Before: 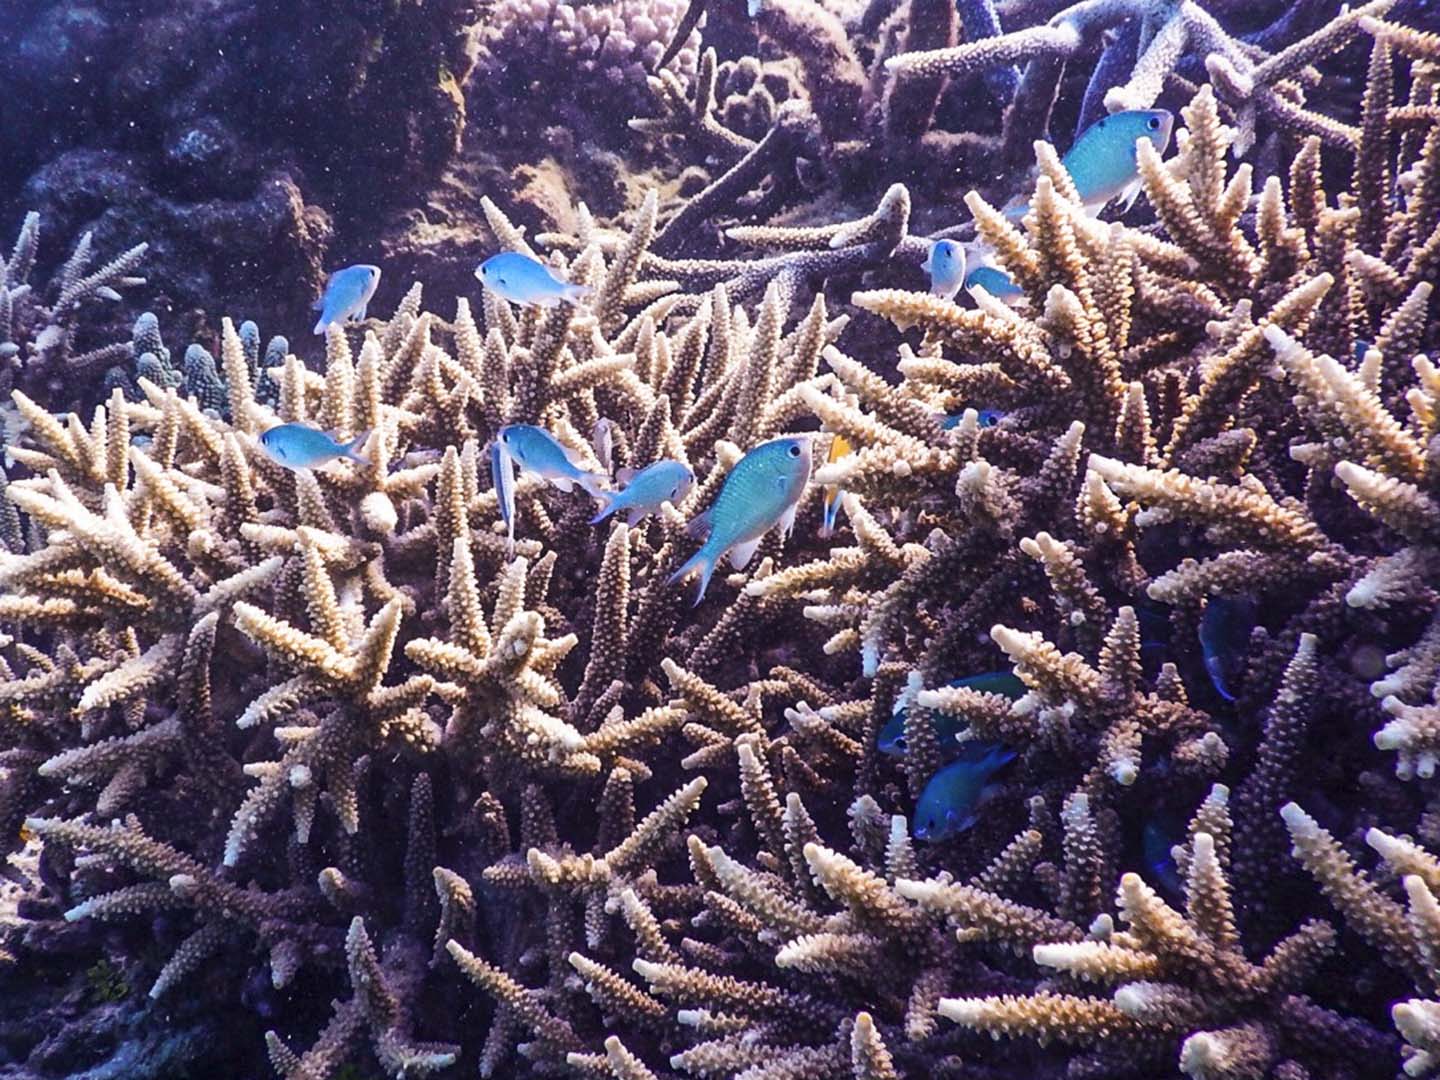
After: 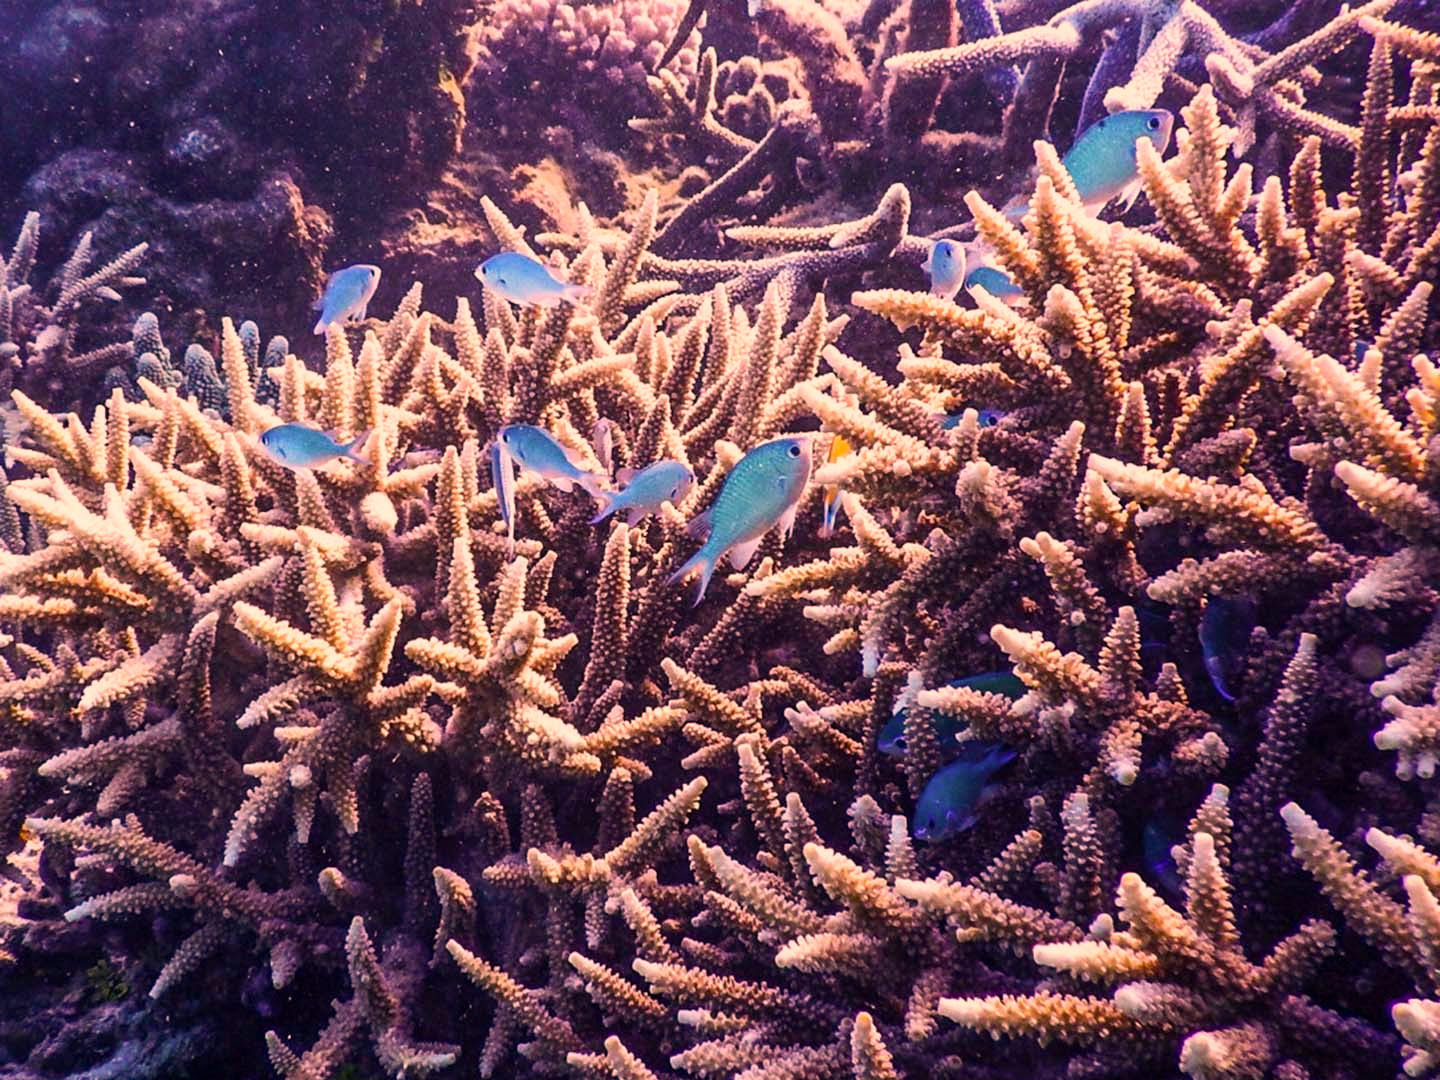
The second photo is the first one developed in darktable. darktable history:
color correction: highlights a* 22.07, highlights b* 21.92
